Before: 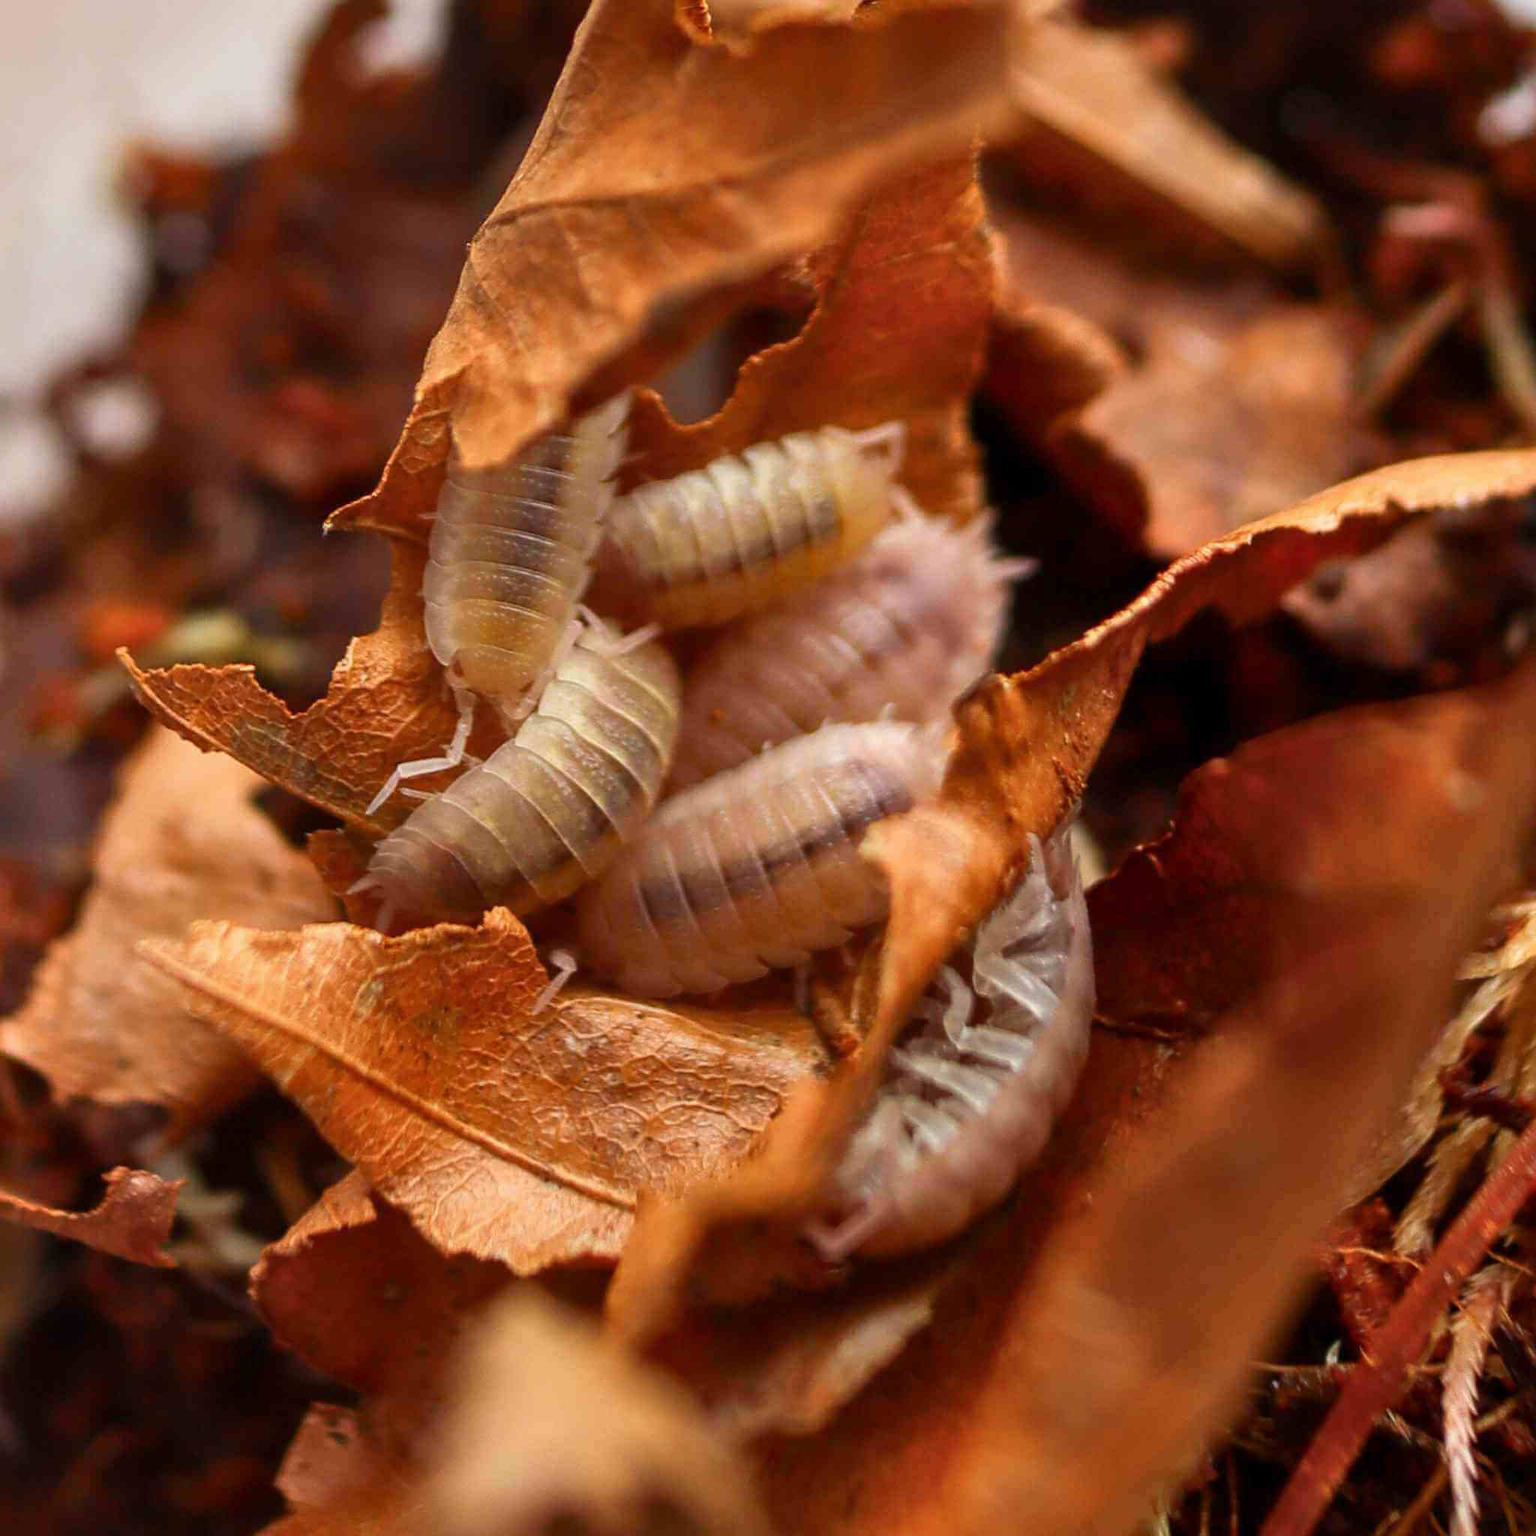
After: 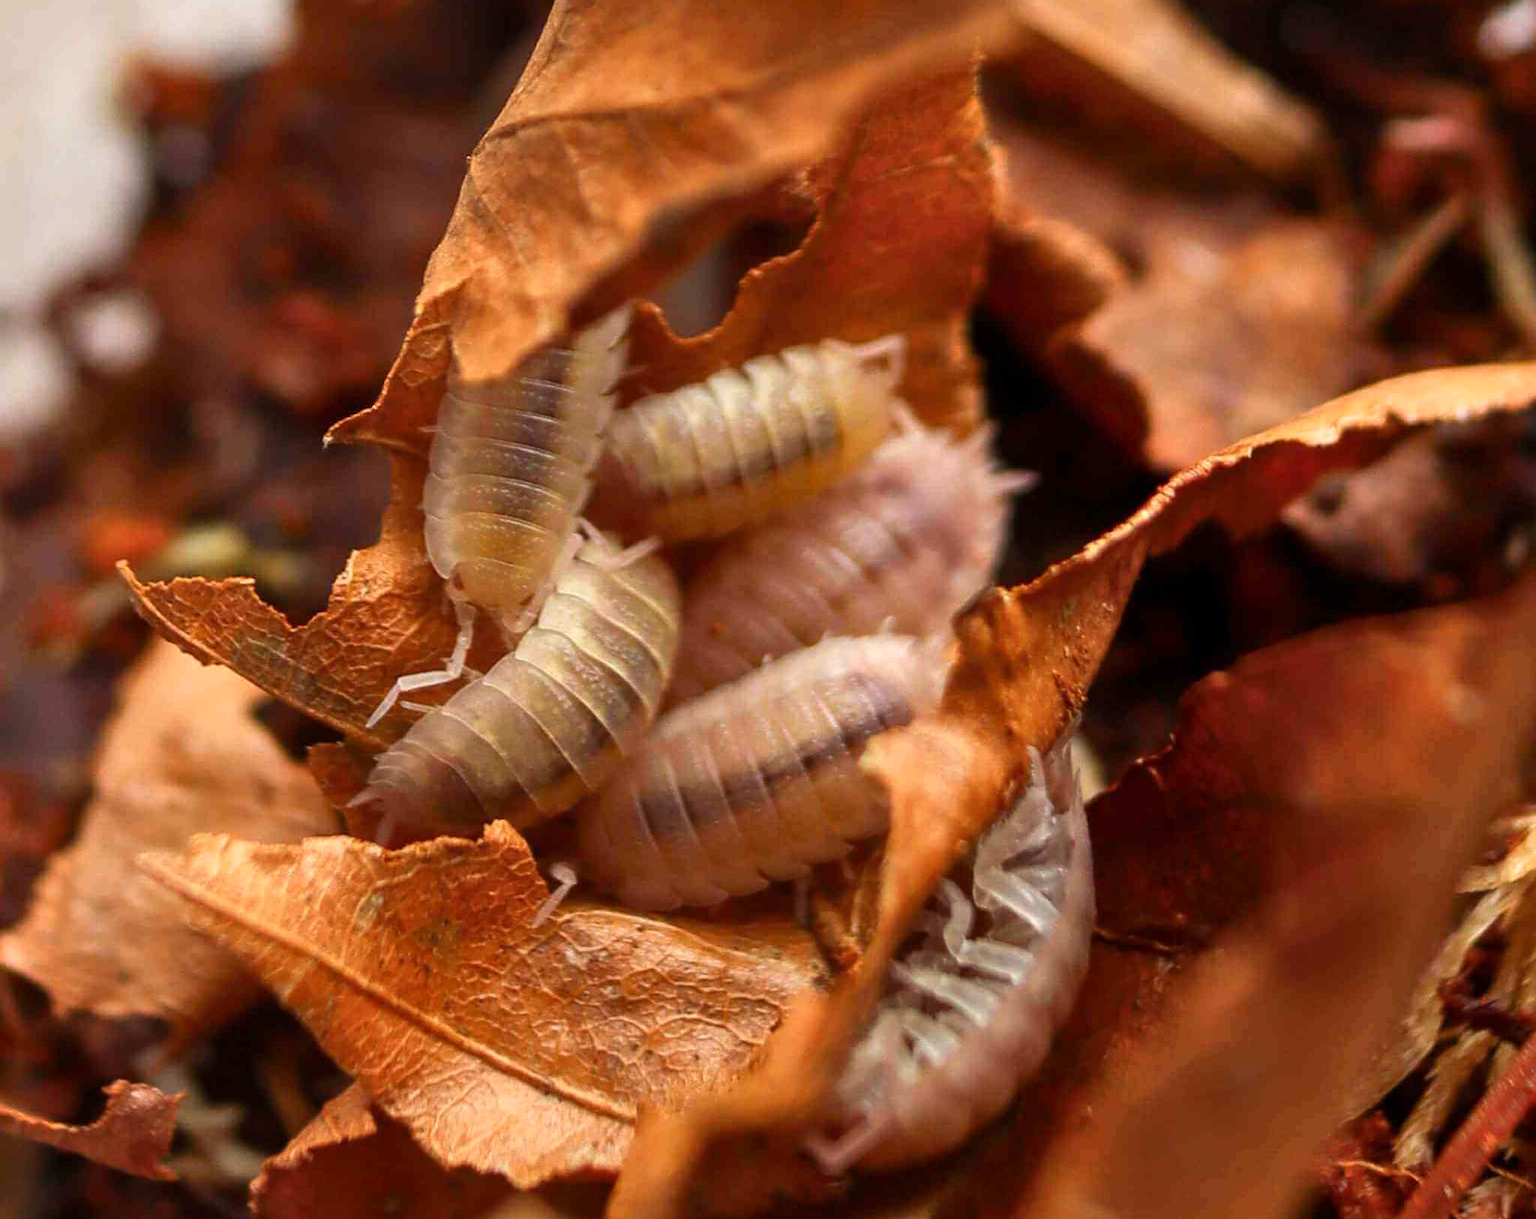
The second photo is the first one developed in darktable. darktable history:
crop and rotate: top 5.667%, bottom 14.937%
white balance: red 1.009, blue 0.985
levels: mode automatic, gray 50.8%
